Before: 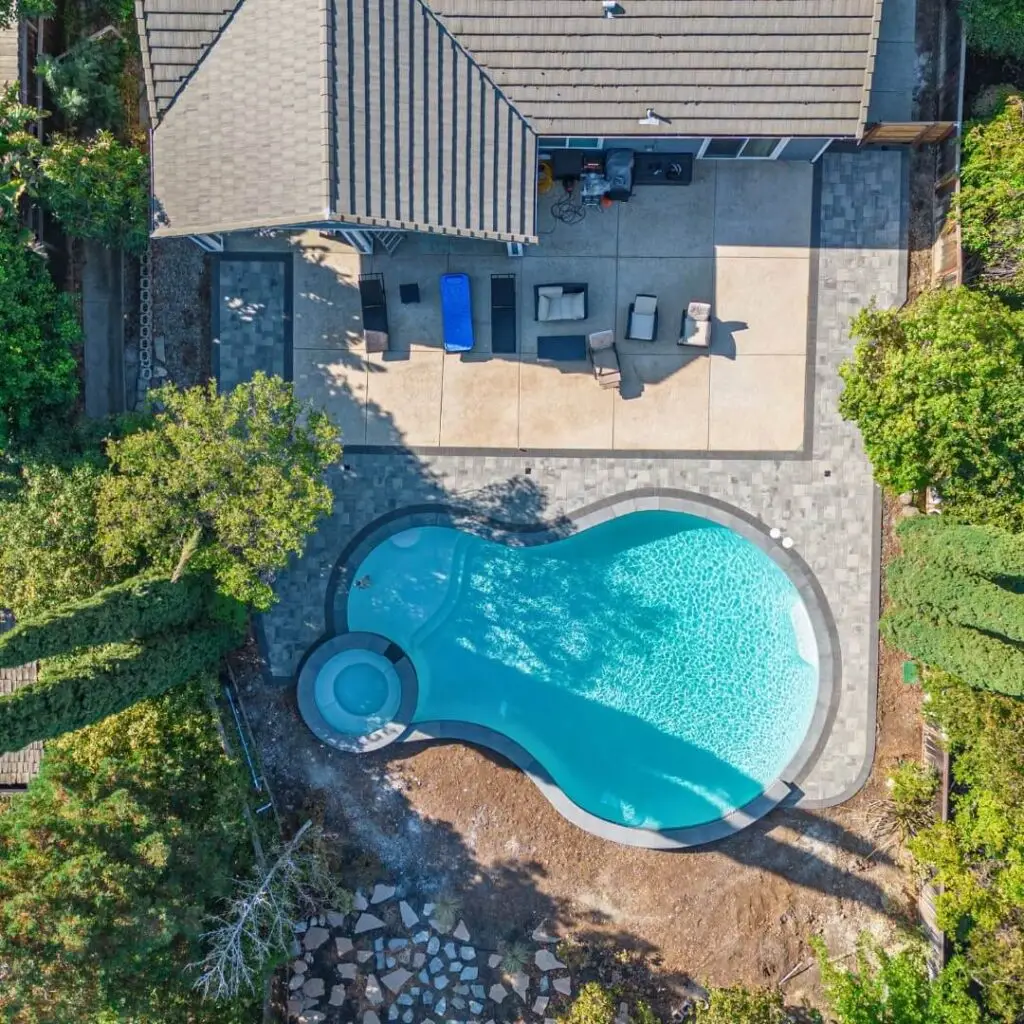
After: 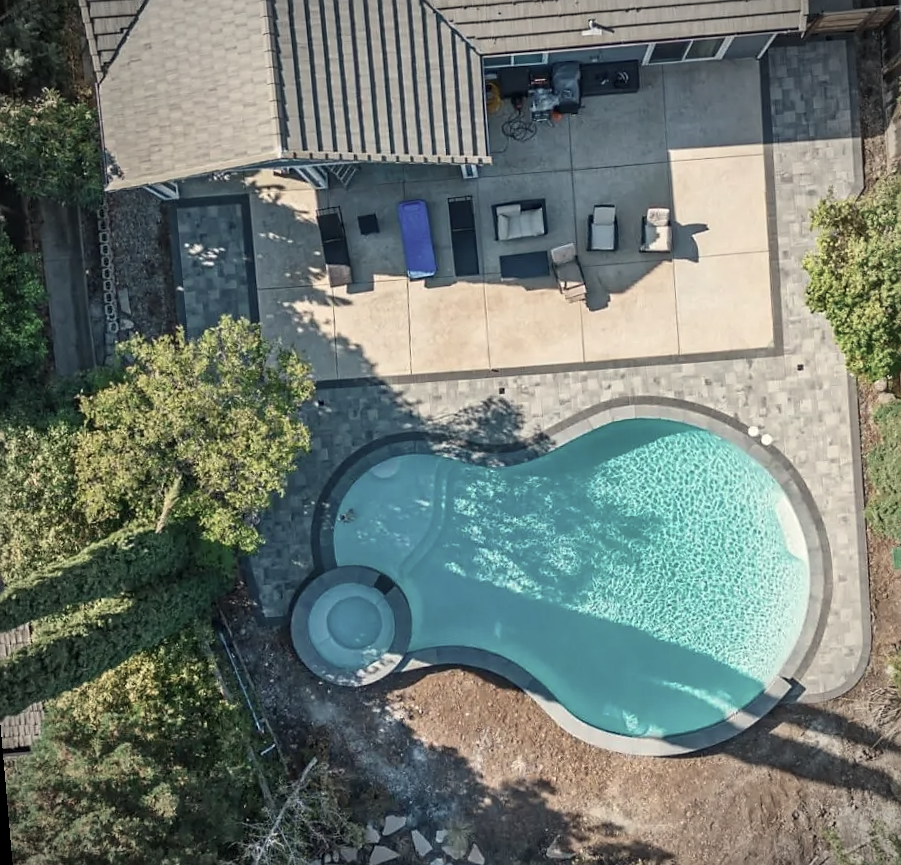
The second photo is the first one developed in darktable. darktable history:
contrast brightness saturation: contrast 0.1, saturation -0.36
sharpen: radius 1.458, amount 0.398, threshold 1.271
vignetting: fall-off start 87%, automatic ratio true
crop and rotate: left 1.088%, right 8.807%
rotate and perspective: rotation -5°, crop left 0.05, crop right 0.952, crop top 0.11, crop bottom 0.89
white balance: red 1.029, blue 0.92
shadows and highlights: shadows 20.91, highlights -35.45, soften with gaussian
